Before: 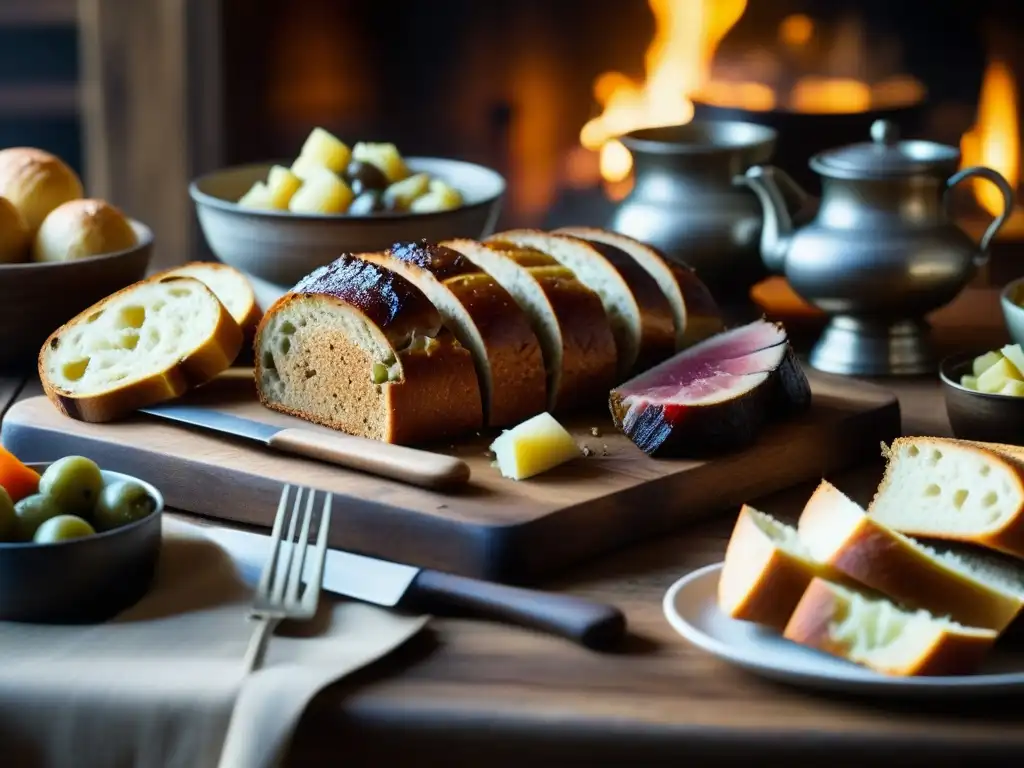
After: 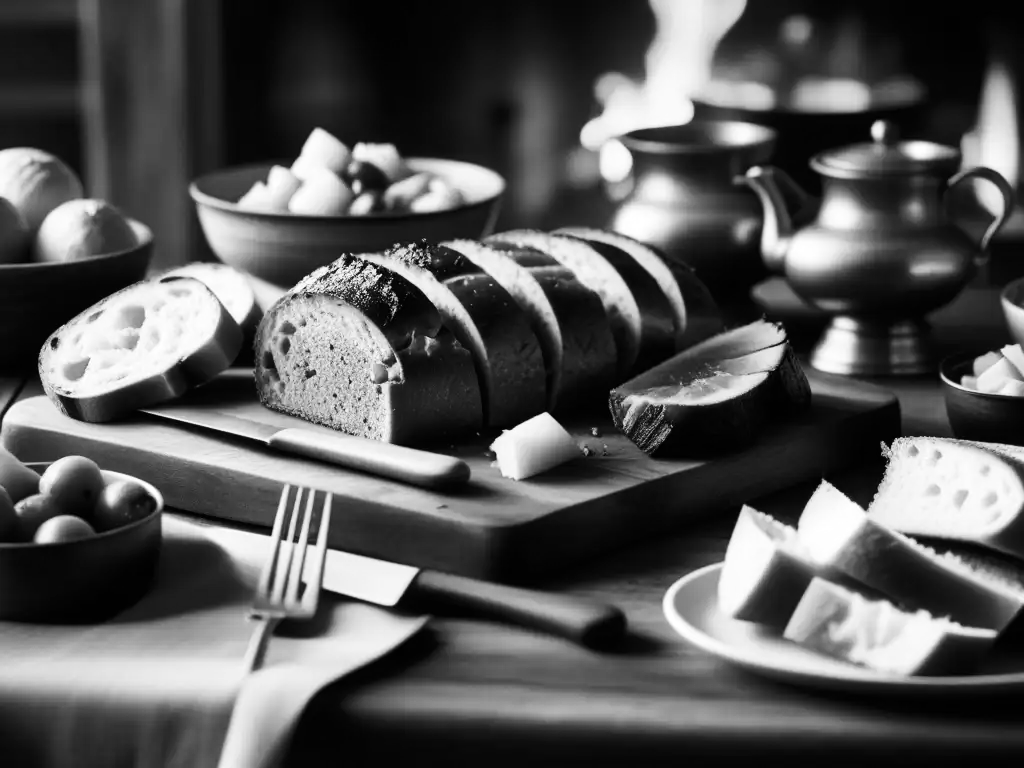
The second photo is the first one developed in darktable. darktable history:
color correction: highlights a* -0.137, highlights b* -5.91, shadows a* -0.137, shadows b* -0.137
shadows and highlights: shadows 12, white point adjustment 1.2, highlights -0.36, soften with gaussian
monochrome: on, module defaults
contrast brightness saturation: contrast 0.22
